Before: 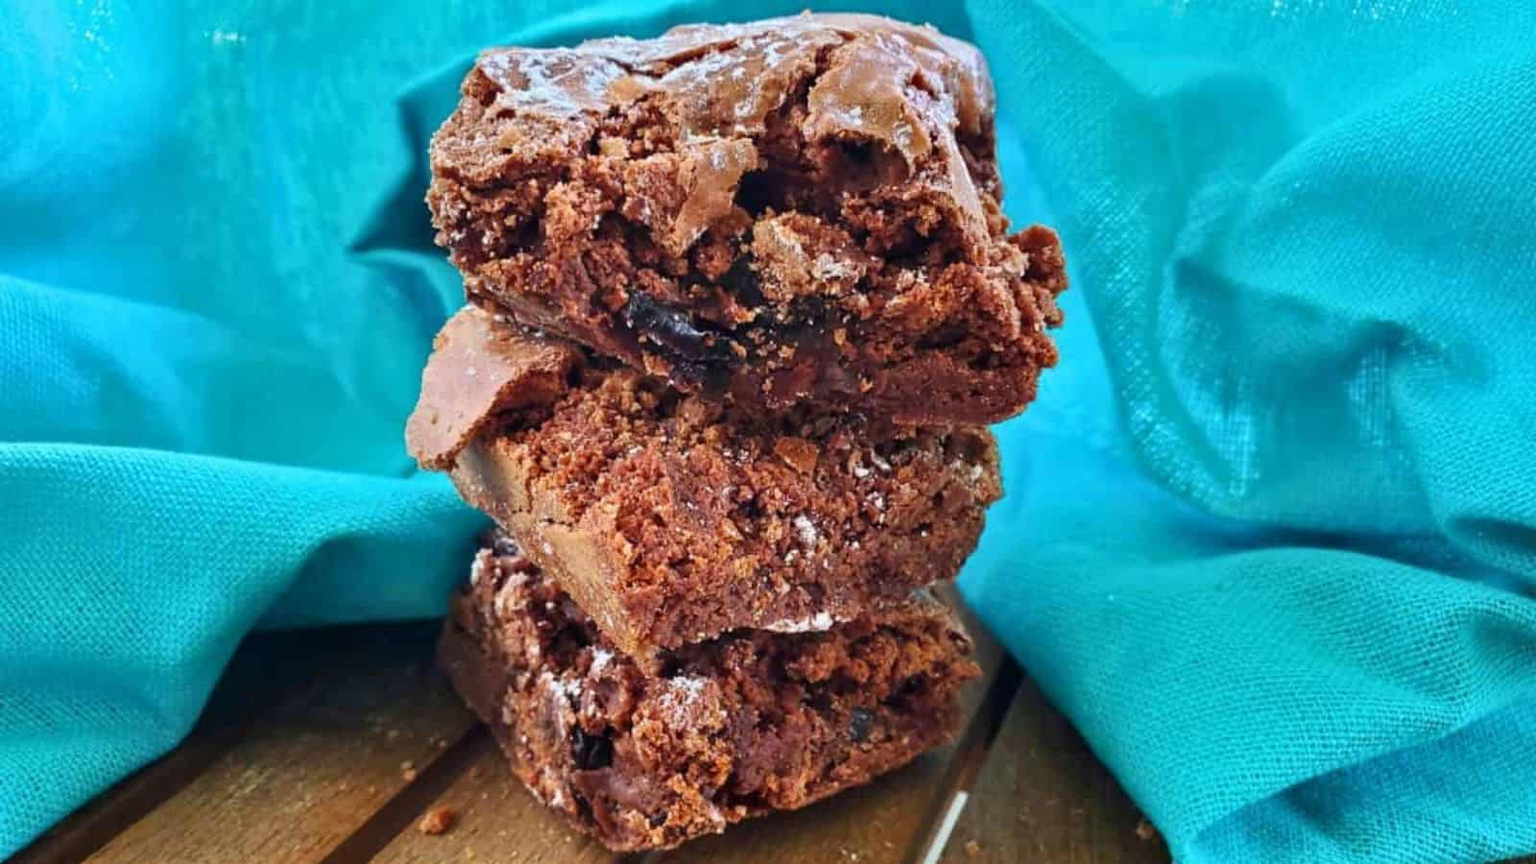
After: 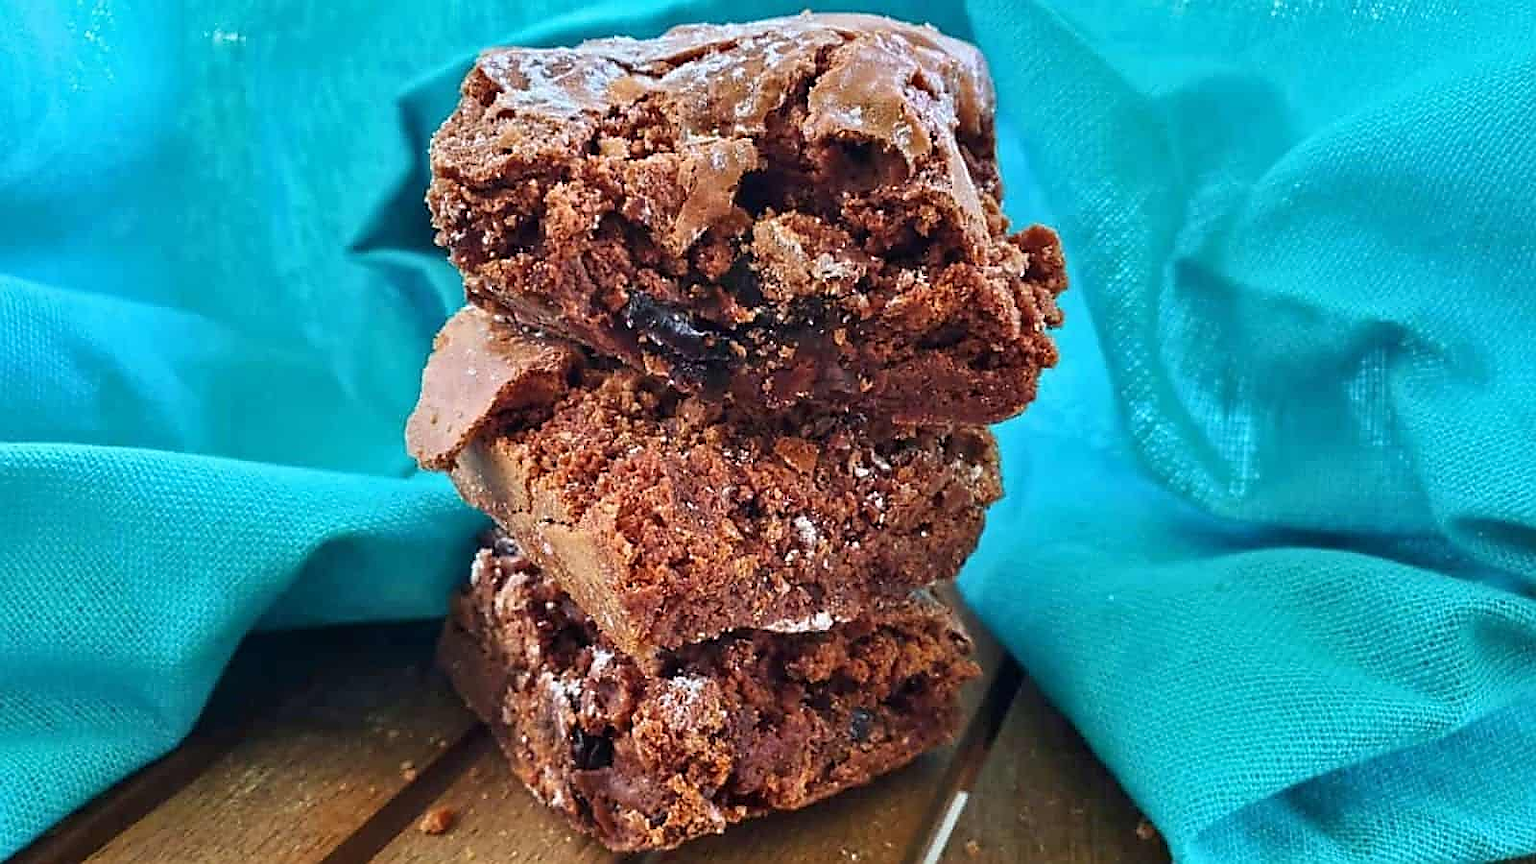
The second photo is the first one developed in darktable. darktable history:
sharpen: radius 1.348, amount 1.265, threshold 0.804
